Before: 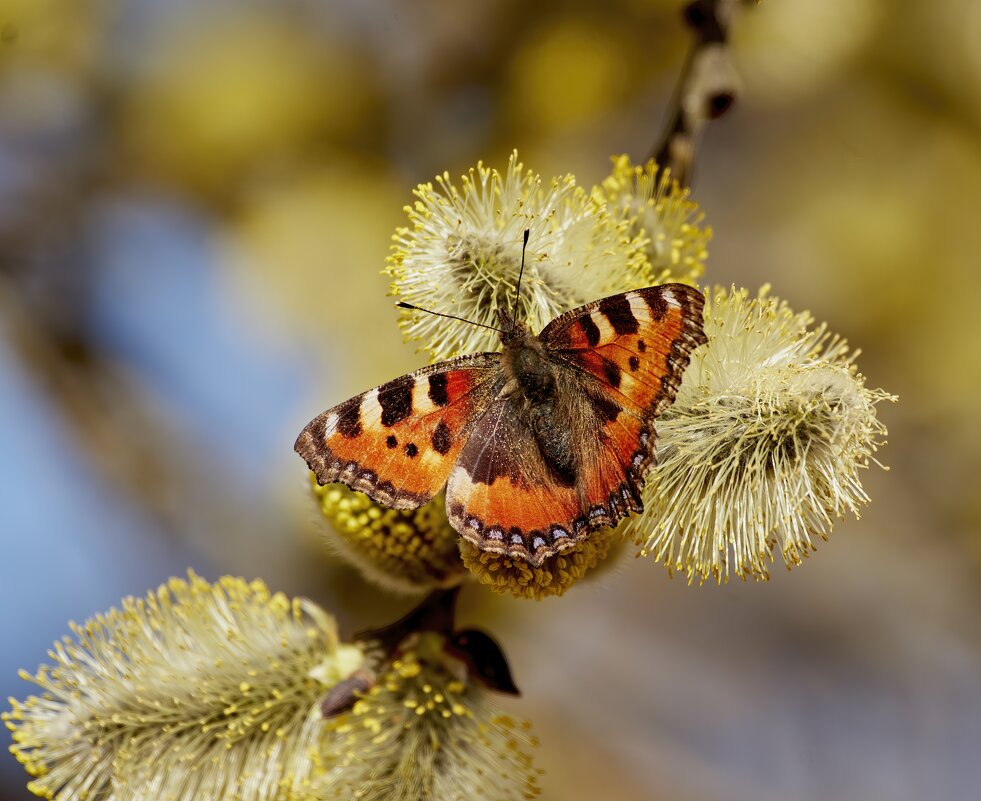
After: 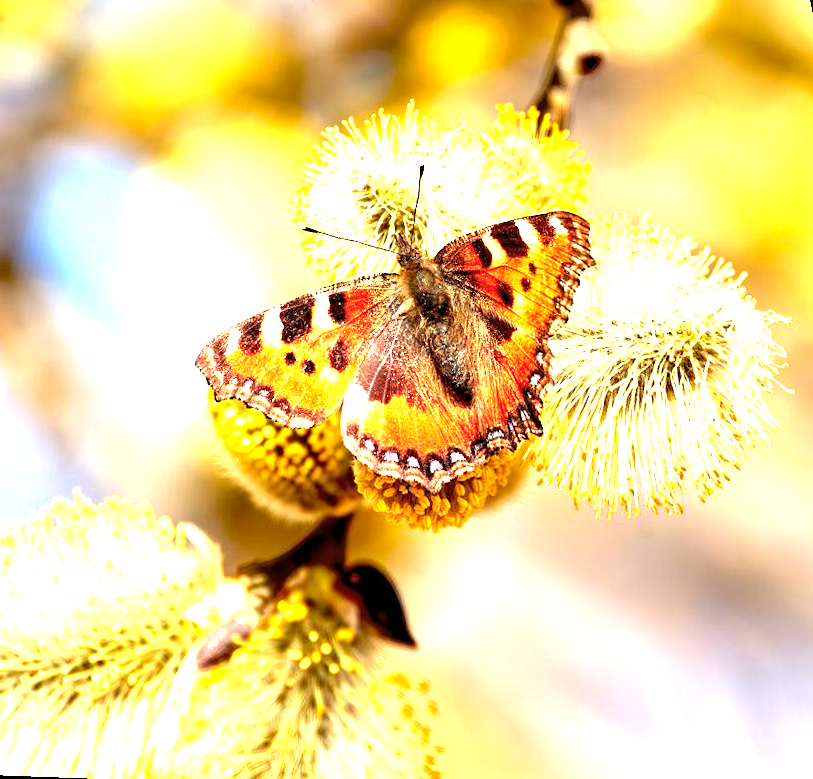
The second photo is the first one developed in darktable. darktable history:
rotate and perspective: rotation 0.72°, lens shift (vertical) -0.352, lens shift (horizontal) -0.051, crop left 0.152, crop right 0.859, crop top 0.019, crop bottom 0.964
exposure: black level correction 0, exposure 1.625 EV, compensate exposure bias true, compensate highlight preservation false
local contrast: highlights 100%, shadows 100%, detail 120%, midtone range 0.2
